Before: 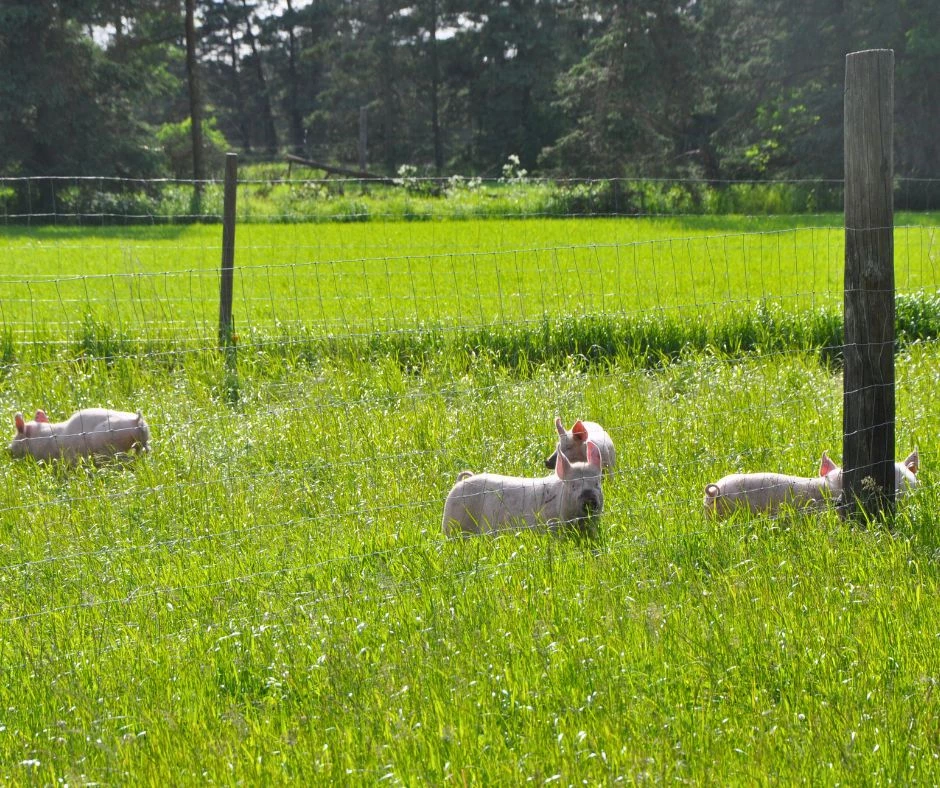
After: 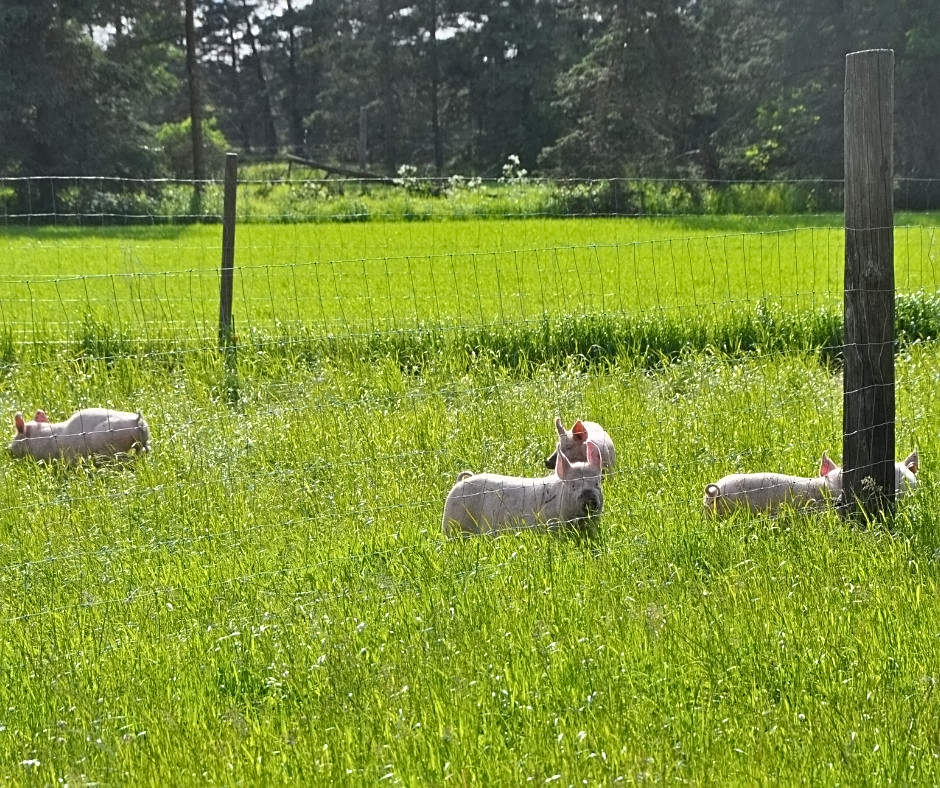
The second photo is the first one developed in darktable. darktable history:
levels: mode automatic
sharpen: on, module defaults
contrast equalizer: y [[0.5 ×6], [0.5 ×6], [0.5 ×6], [0 ×6], [0, 0.039, 0.251, 0.29, 0.293, 0.292]]
